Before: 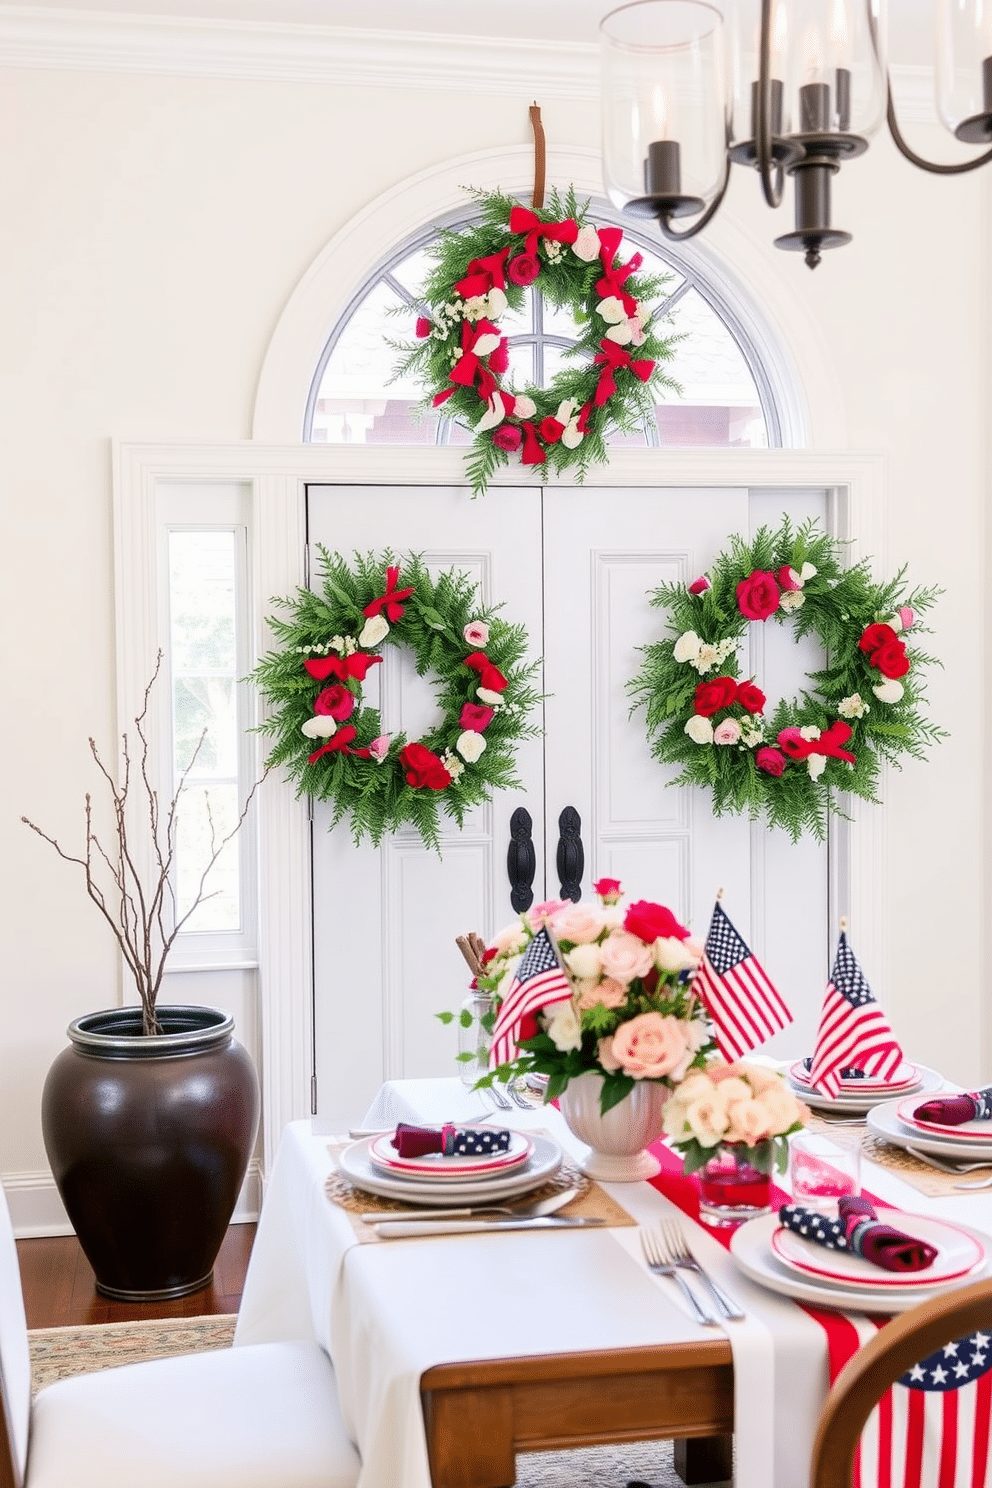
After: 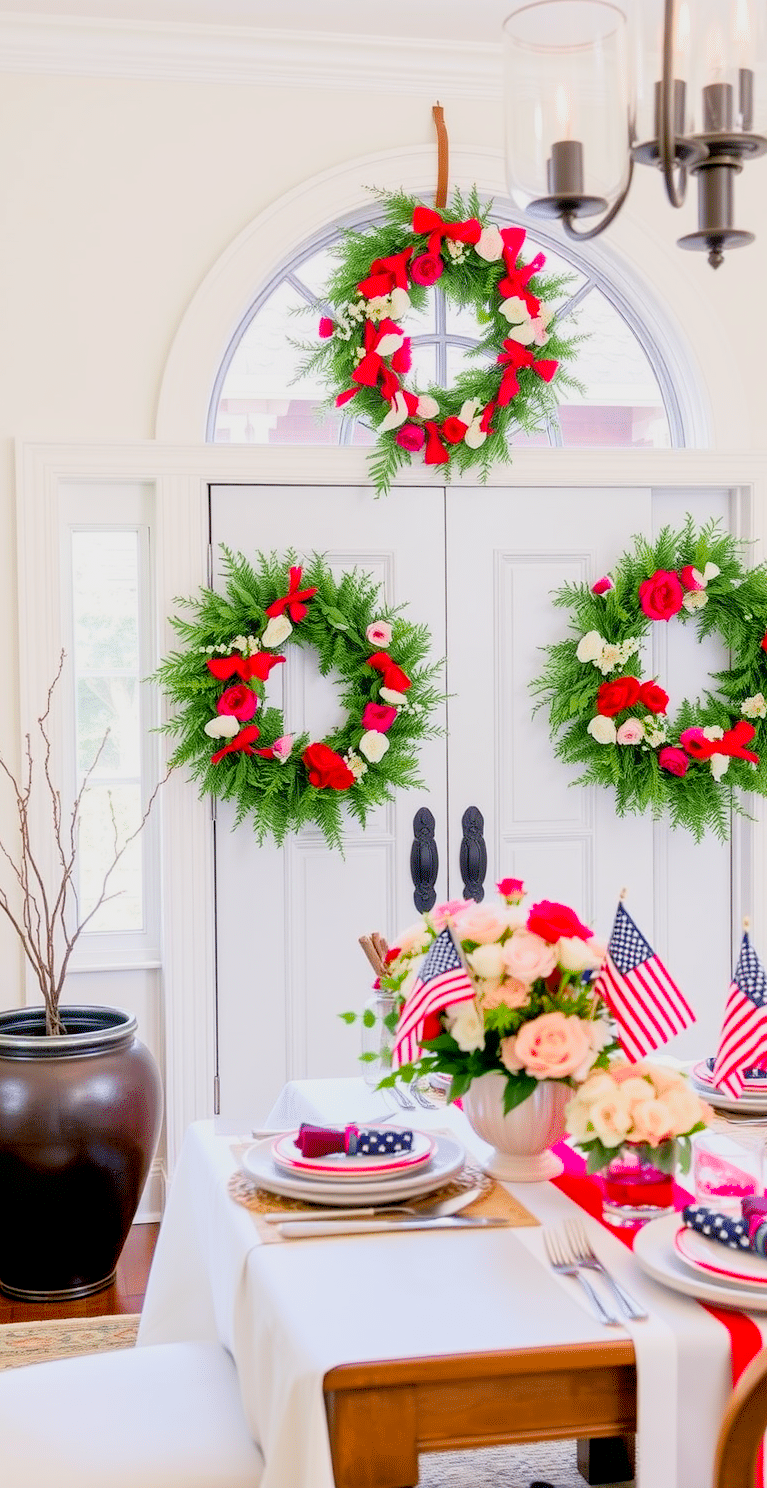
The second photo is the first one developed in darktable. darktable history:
color balance rgb: global offset › luminance -0.509%, perceptual saturation grading › global saturation 30.254%, contrast -29.777%
crop: left 9.864%, right 12.759%
tone equalizer: -8 EV -0.77 EV, -7 EV -0.69 EV, -6 EV -0.575 EV, -5 EV -0.425 EV, -3 EV 0.393 EV, -2 EV 0.6 EV, -1 EV 0.692 EV, +0 EV 0.744 EV
